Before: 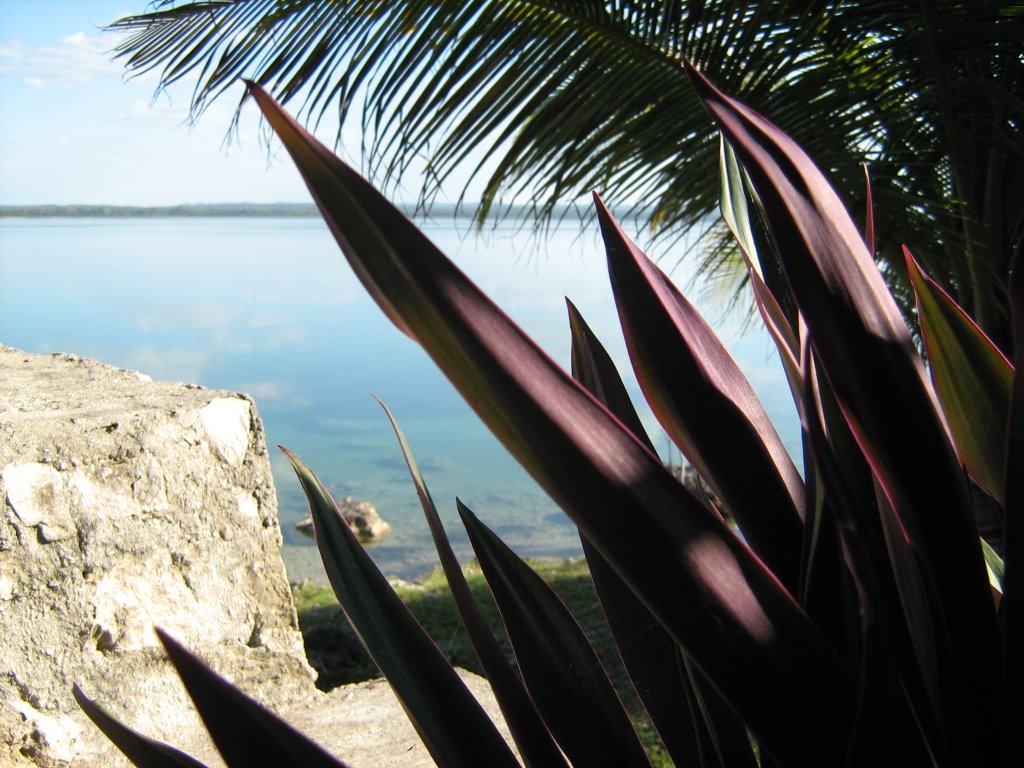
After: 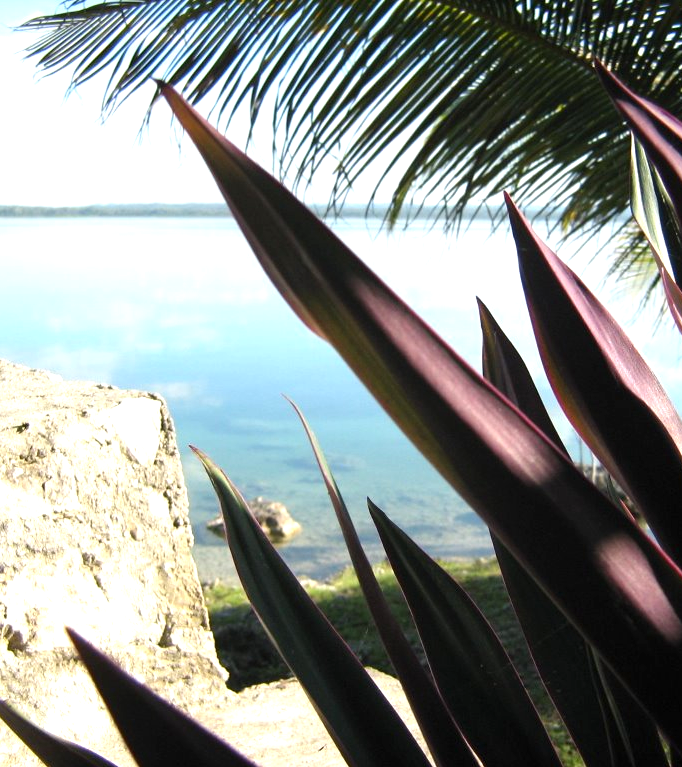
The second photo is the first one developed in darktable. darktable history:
crop and rotate: left 8.786%, right 24.548%
exposure: exposure 0.6 EV, compensate highlight preservation false
